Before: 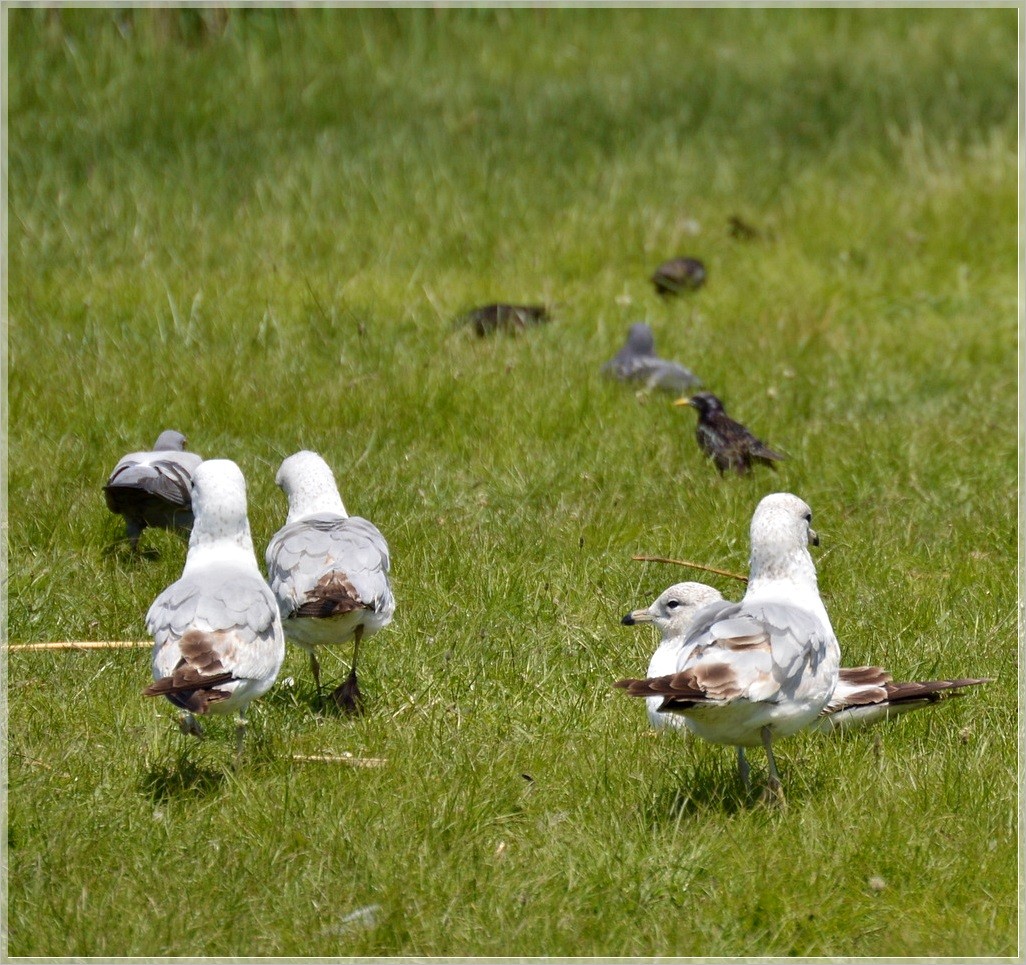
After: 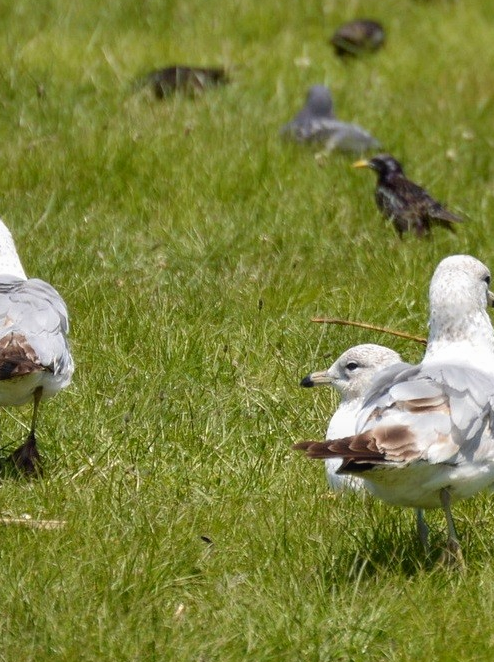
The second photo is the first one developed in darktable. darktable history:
crop: left 31.353%, top 24.717%, right 20.428%, bottom 6.596%
local contrast: detail 110%
